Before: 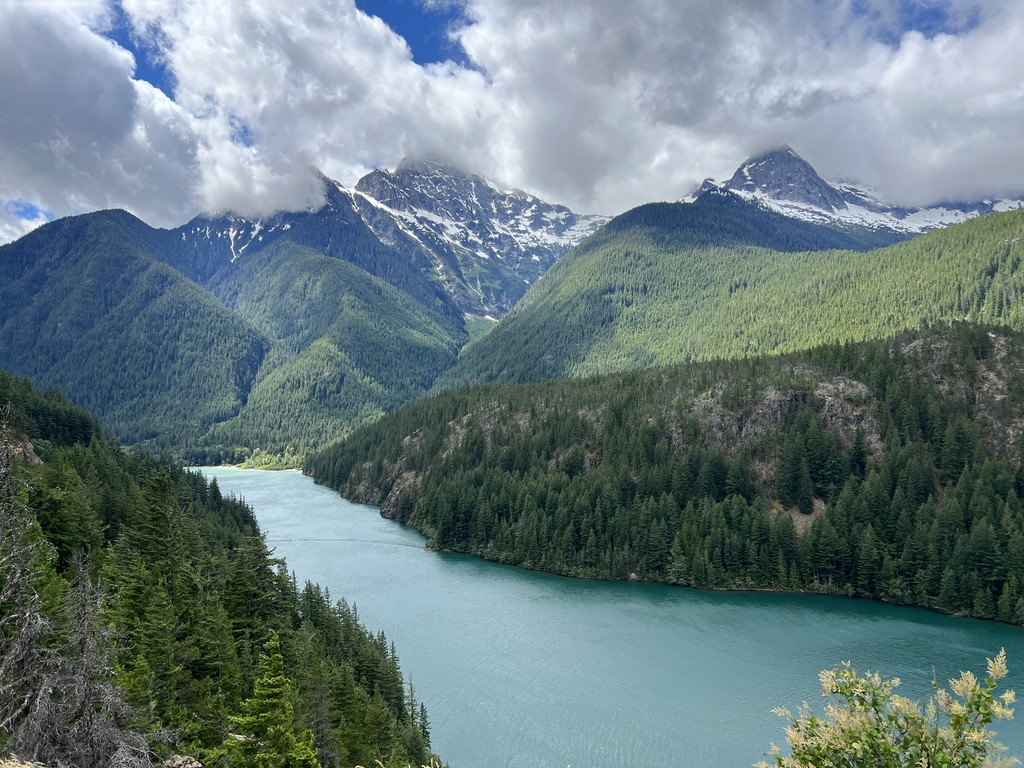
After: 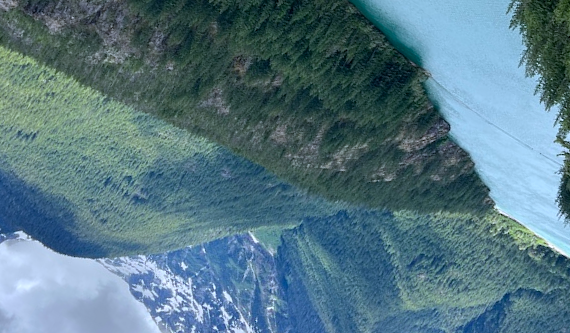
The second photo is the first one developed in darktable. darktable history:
color calibration: illuminant as shot in camera, x 0.366, y 0.378, temperature 4430.73 K
crop and rotate: angle 148.42°, left 9.16%, top 15.597%, right 4.486%, bottom 17.043%
